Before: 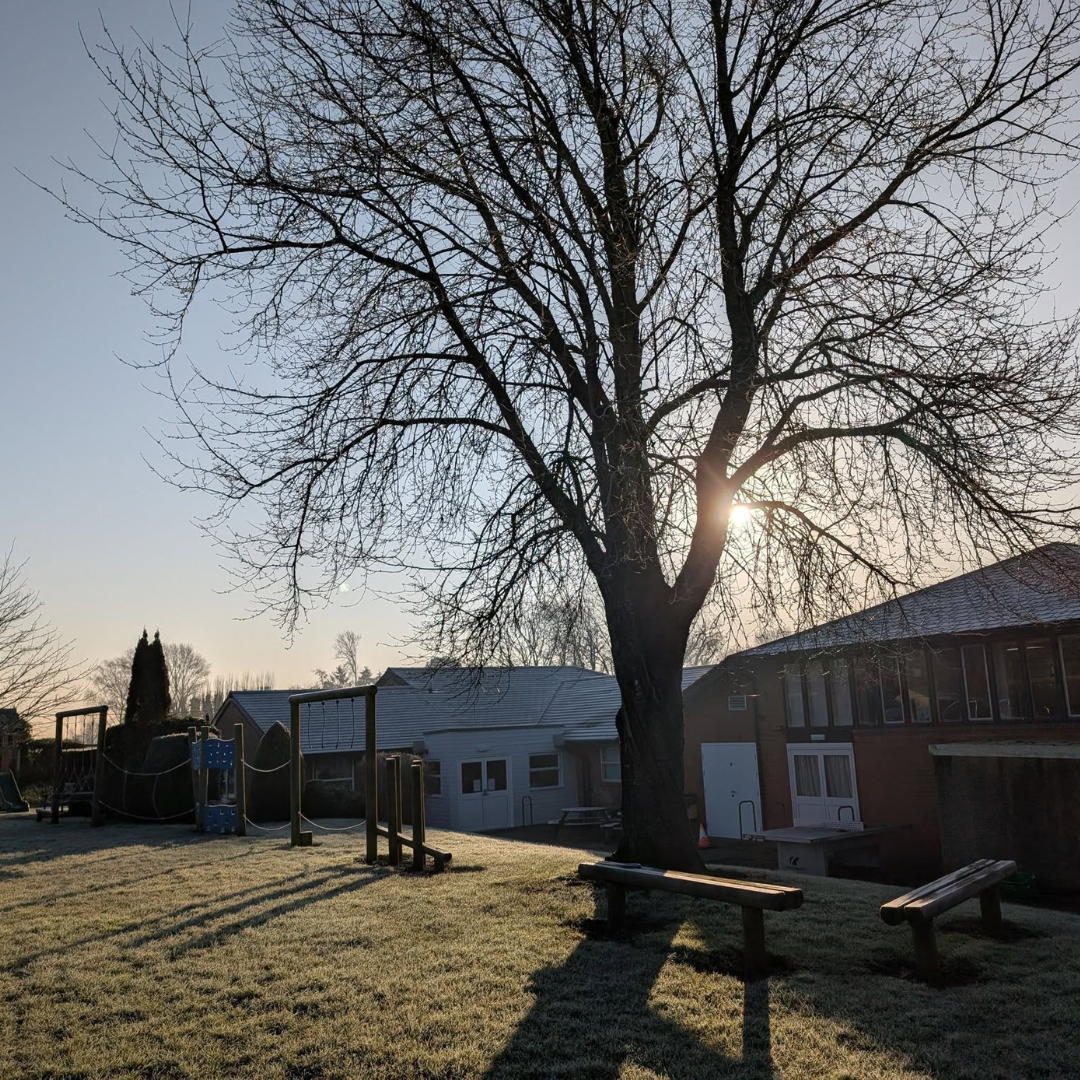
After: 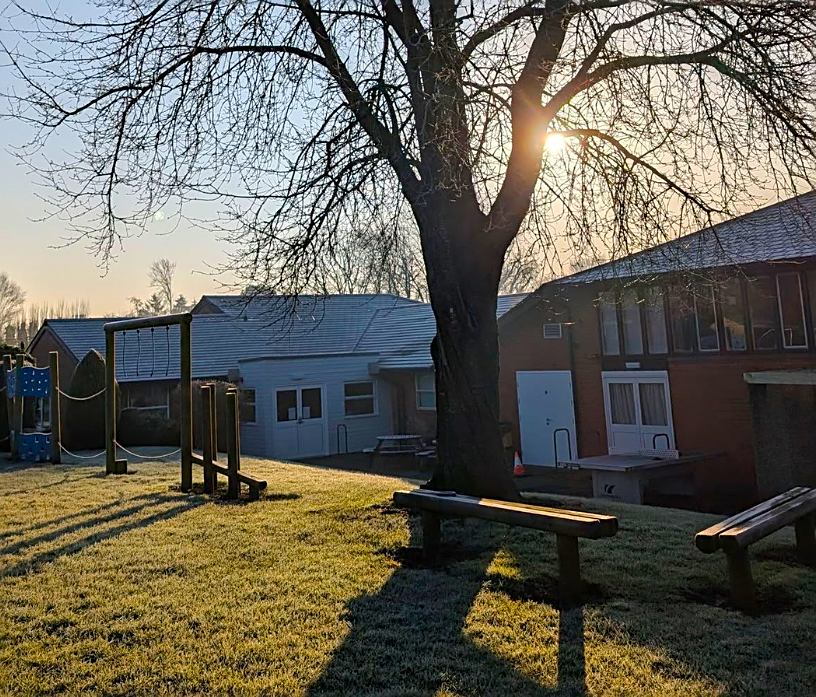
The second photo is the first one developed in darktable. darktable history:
sharpen: on, module defaults
crop and rotate: left 17.295%, top 34.593%, right 7.087%, bottom 0.781%
color balance rgb: linear chroma grading › global chroma 15.06%, perceptual saturation grading › global saturation 29.42%, perceptual brilliance grading › mid-tones 9.538%, perceptual brilliance grading › shadows 14.501%, global vibrance 20%
